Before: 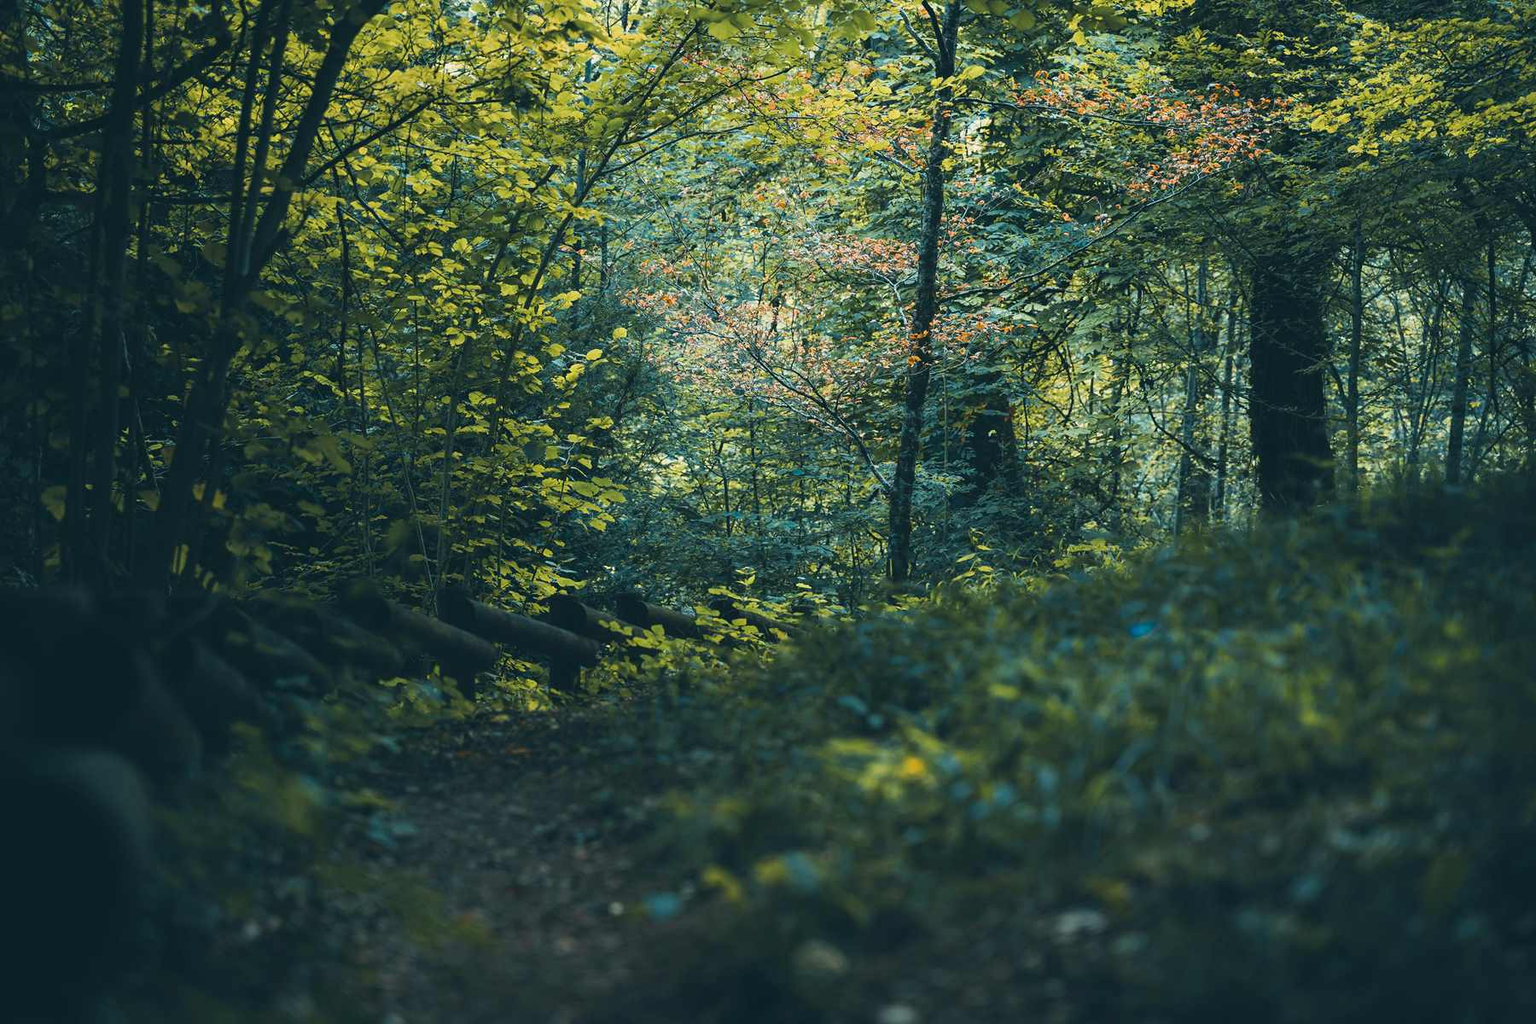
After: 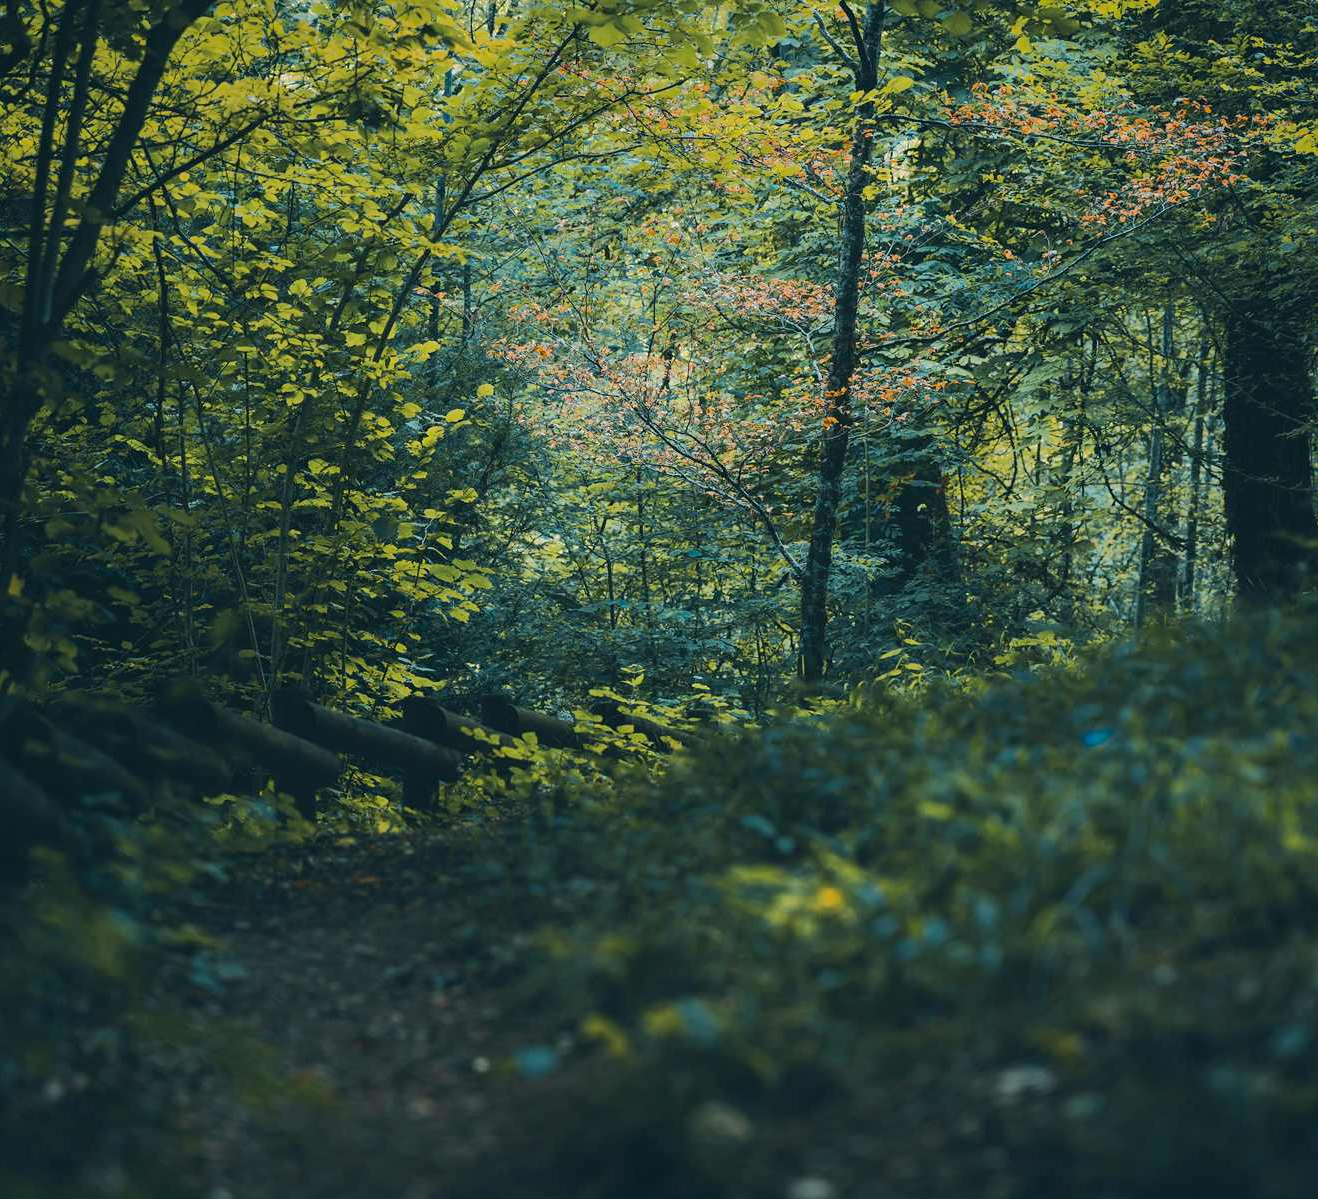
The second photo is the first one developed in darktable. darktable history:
color balance: on, module defaults
shadows and highlights: shadows -19.91, highlights -73.15
crop: left 13.443%, right 13.31%
